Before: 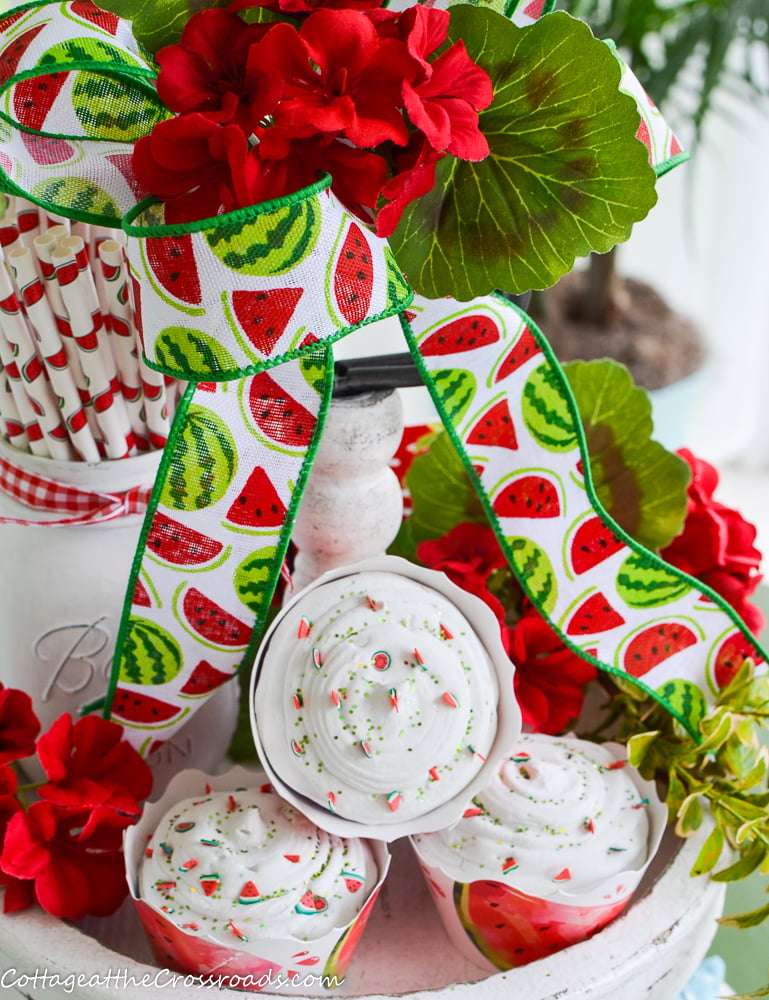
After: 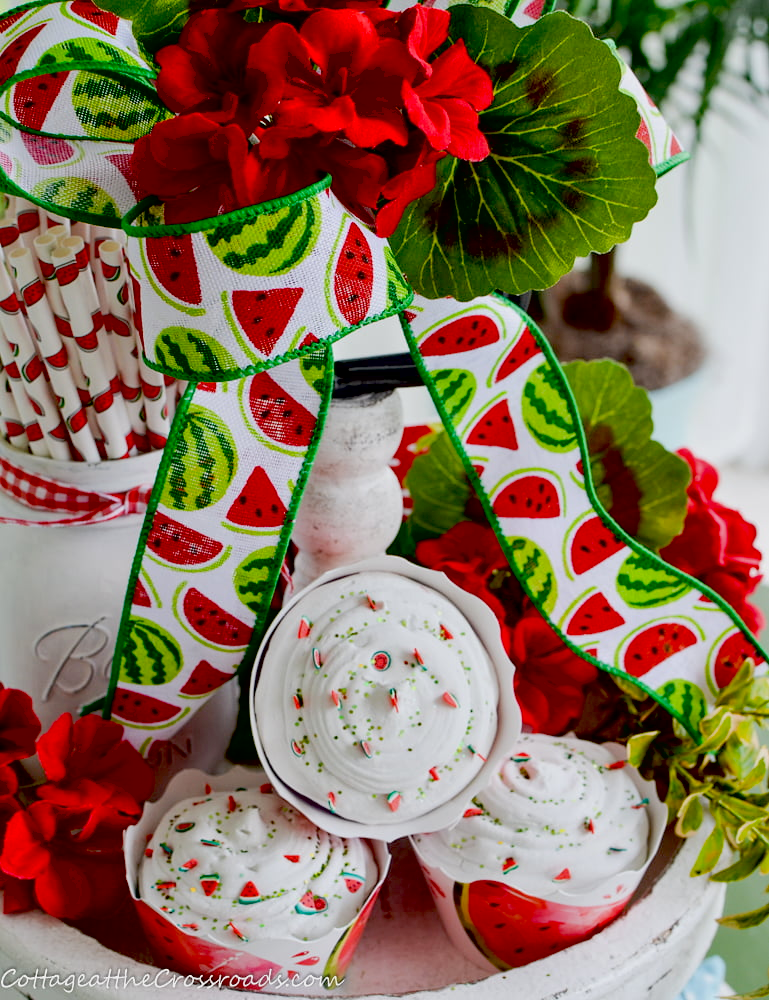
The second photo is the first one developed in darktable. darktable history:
exposure: black level correction 0.045, exposure -0.23 EV, compensate highlight preservation false
shadows and highlights: shadows 36.82, highlights -26.94, soften with gaussian
